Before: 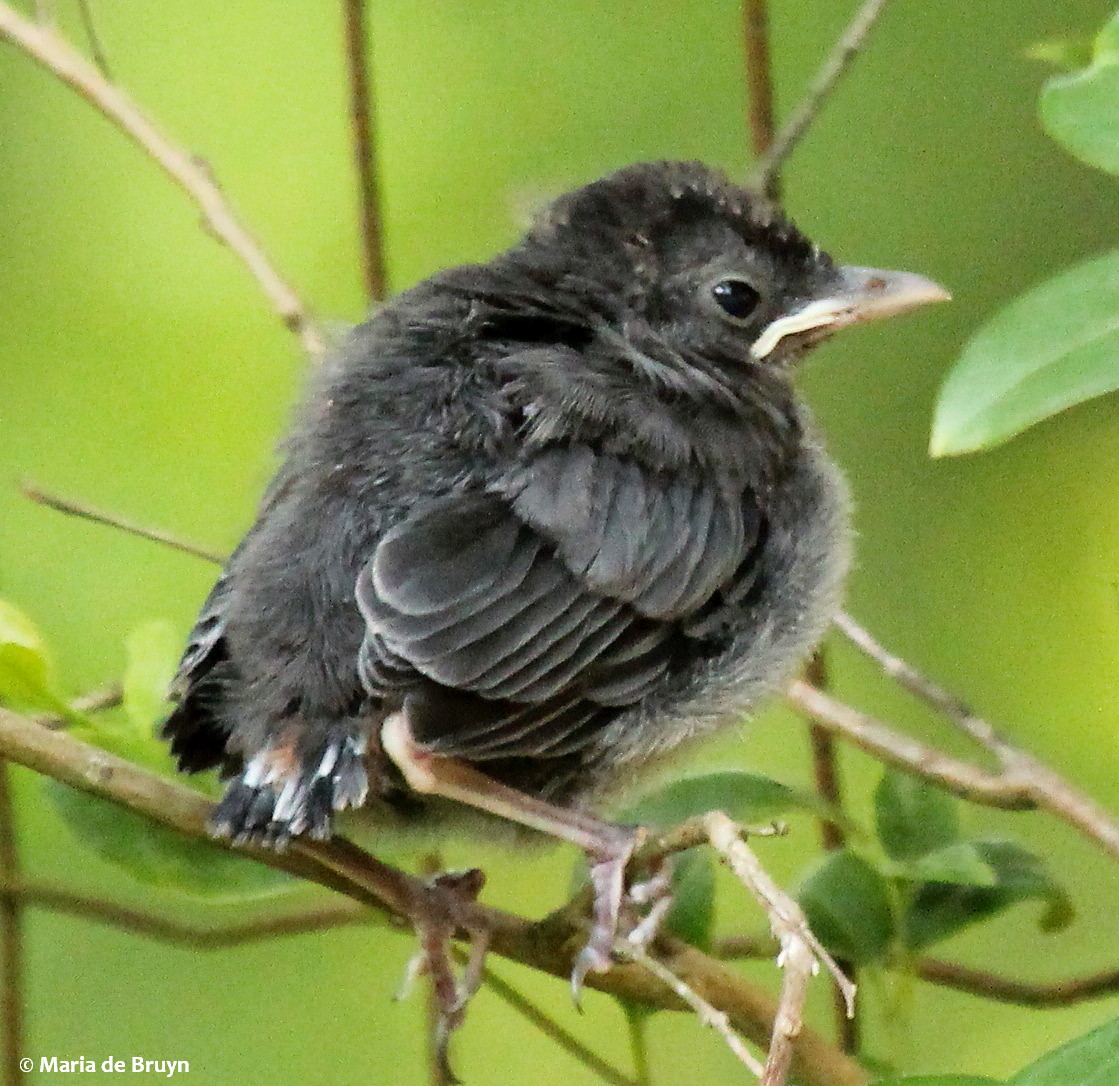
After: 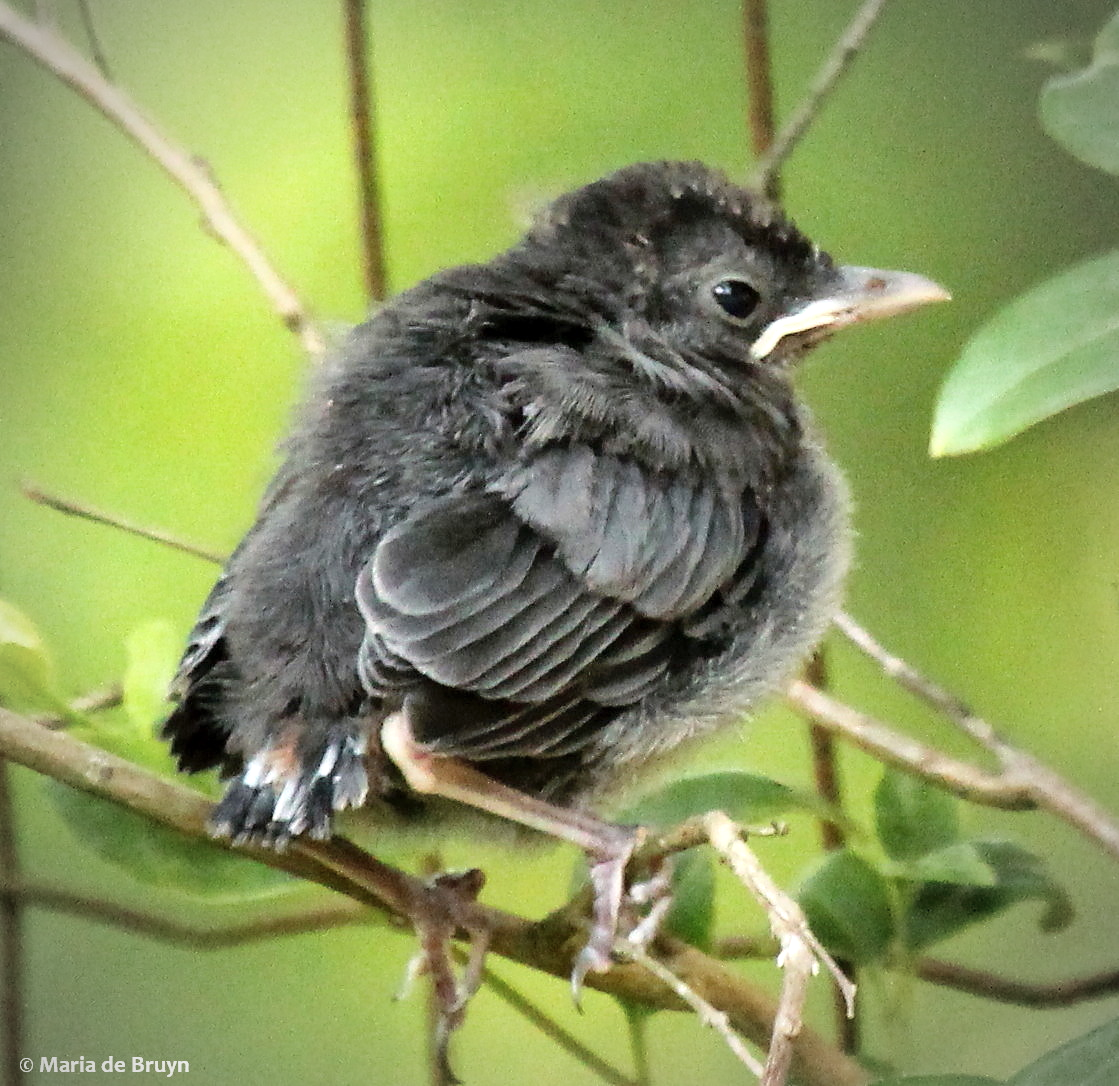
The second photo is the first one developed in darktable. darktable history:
shadows and highlights: radius 110.86, shadows 51.09, white point adjustment 9.16, highlights -4.17, highlights color adjustment 32.2%, soften with gaussian
vignetting: unbound false
